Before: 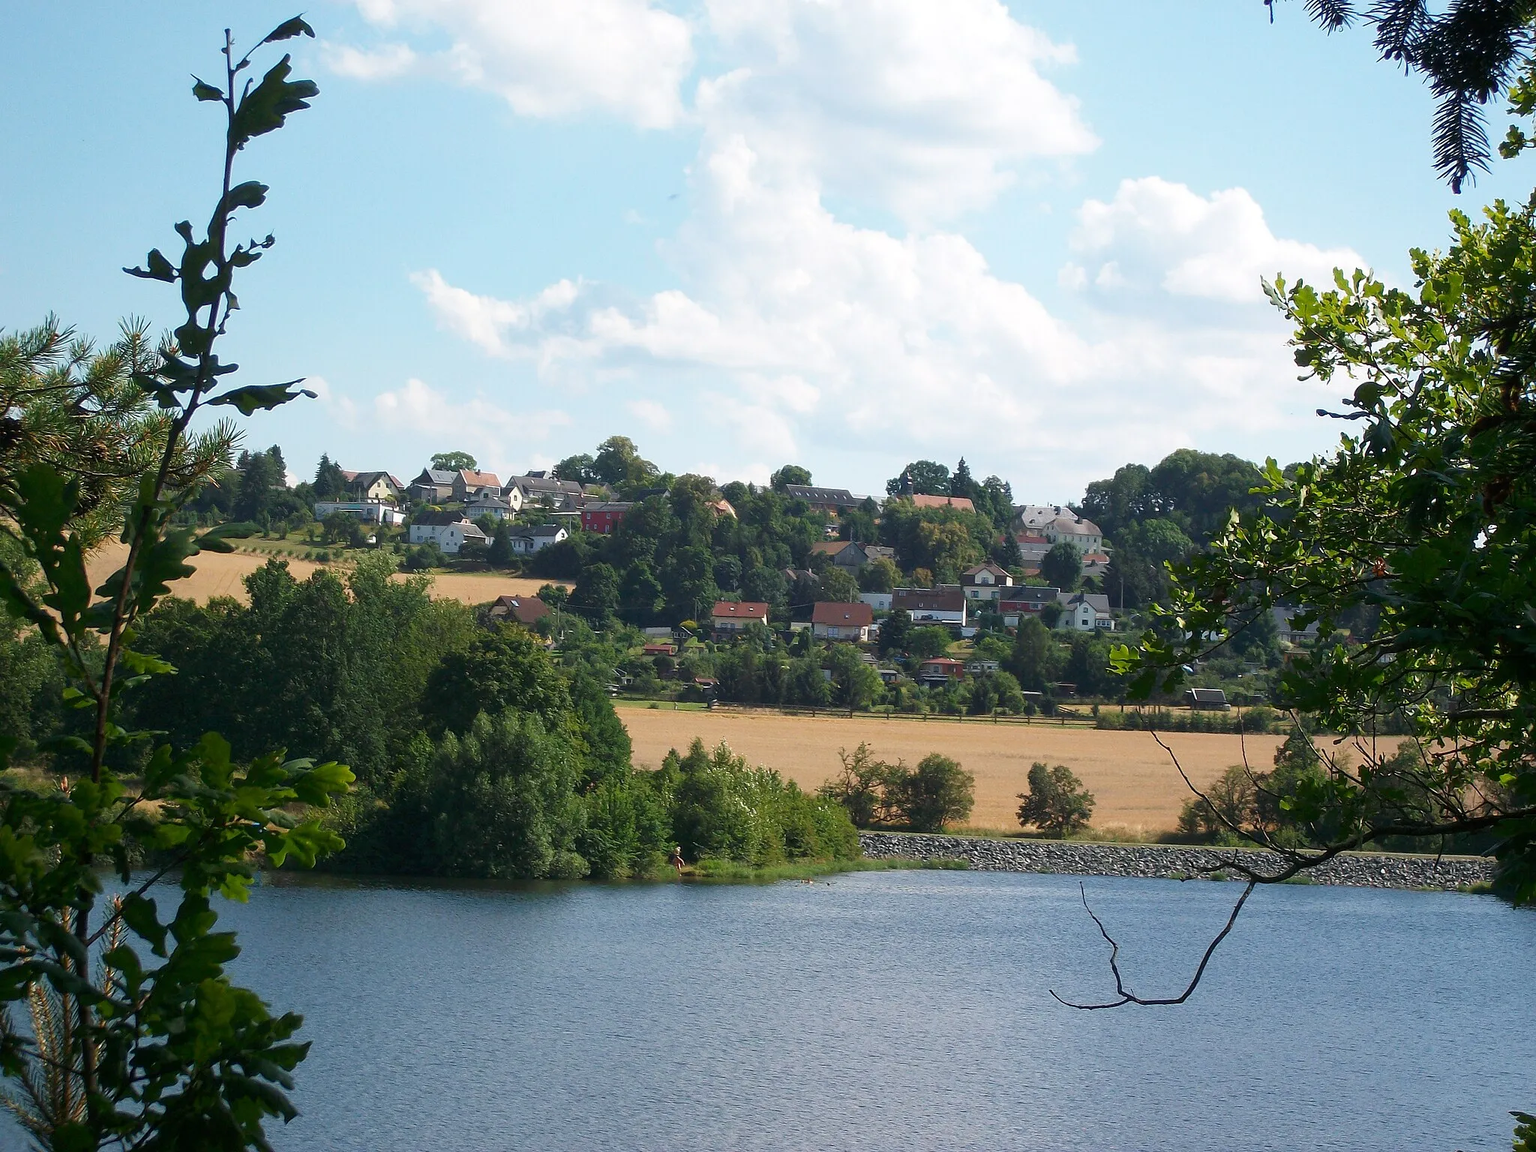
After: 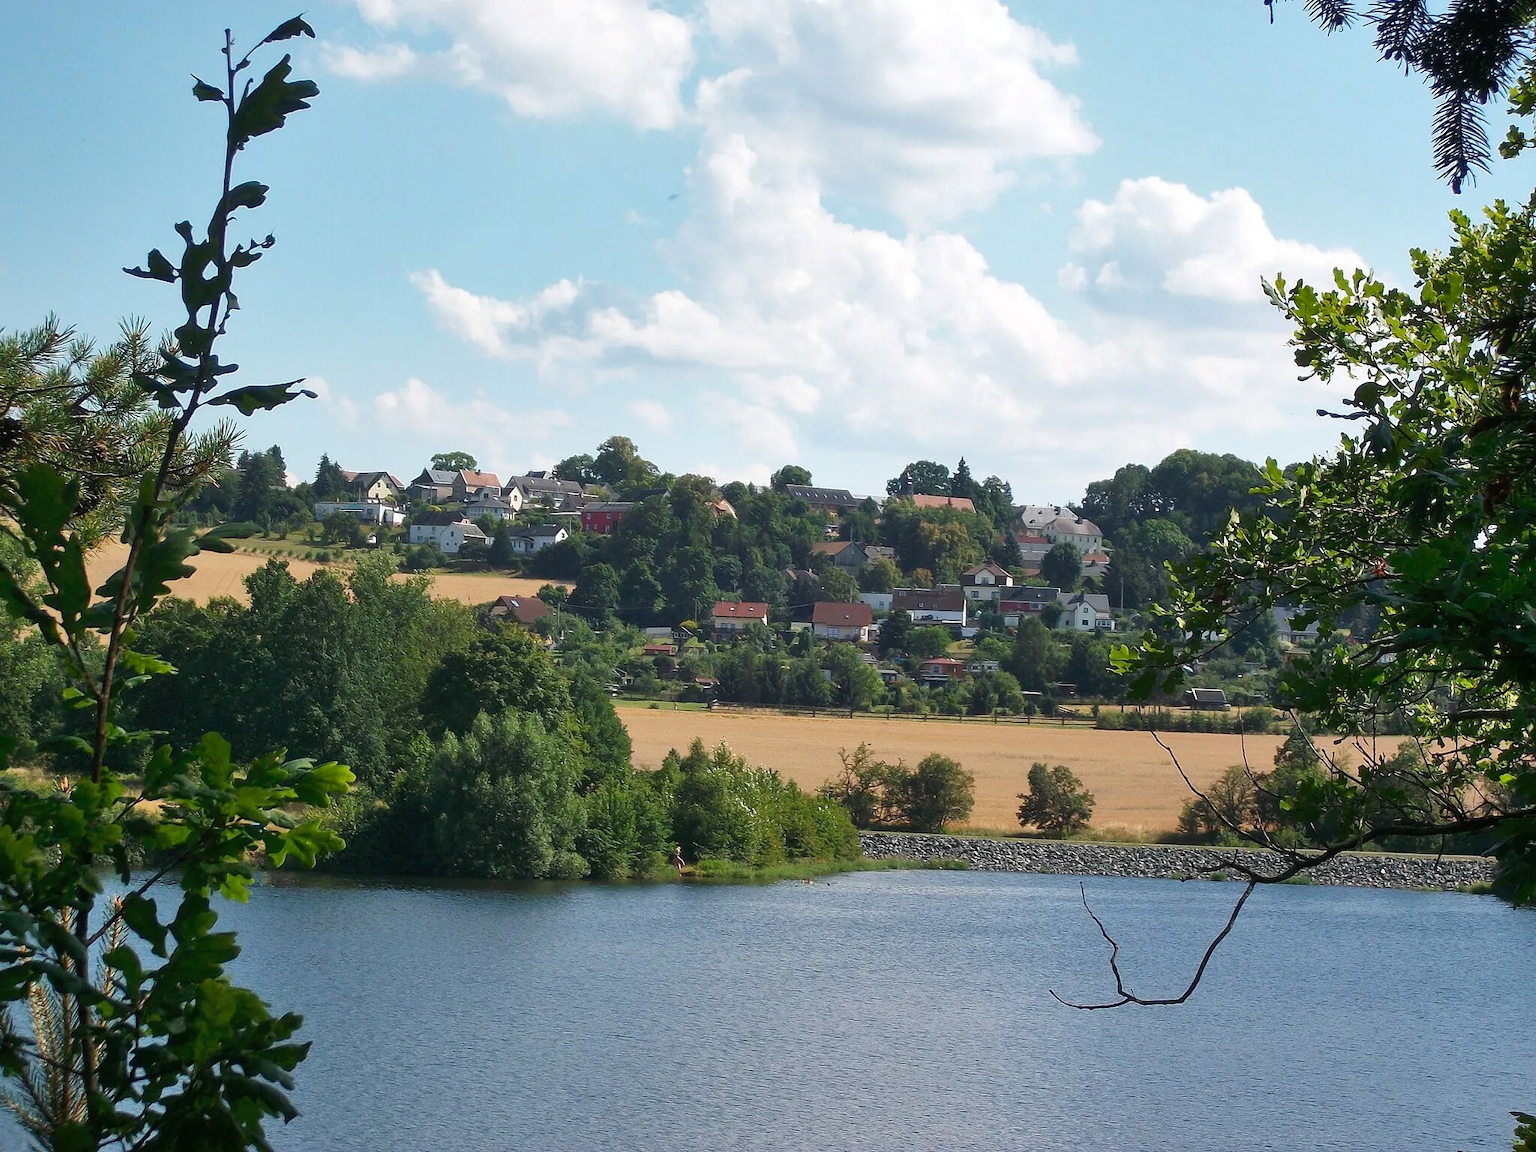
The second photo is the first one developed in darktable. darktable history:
shadows and highlights: shadows 49, highlights -41, soften with gaussian
vibrance: on, module defaults
